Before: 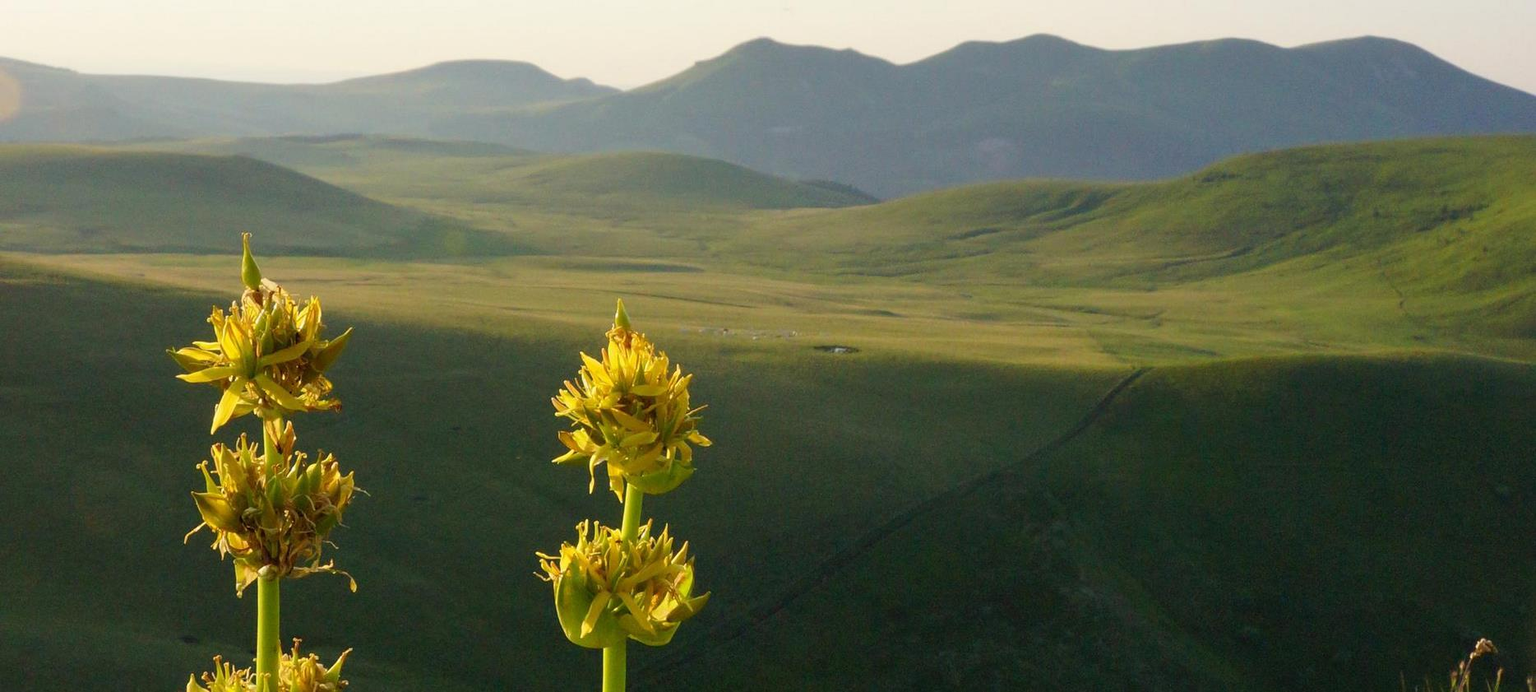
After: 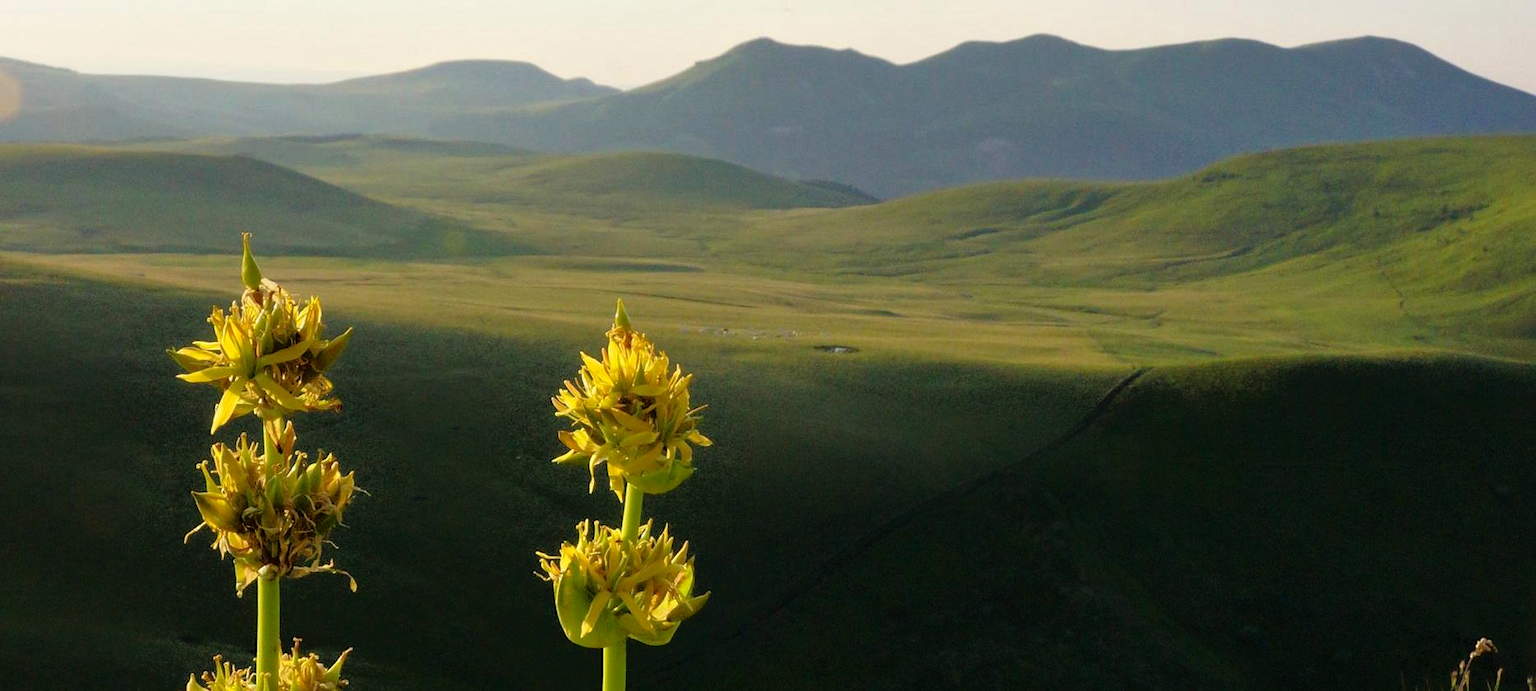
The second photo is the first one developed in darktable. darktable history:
haze removal: compatibility mode true, adaptive false
tone equalizer: -8 EV -1.85 EV, -7 EV -1.18 EV, -6 EV -1.6 EV, smoothing diameter 2.22%, edges refinement/feathering 24.5, mask exposure compensation -1.57 EV, filter diffusion 5
